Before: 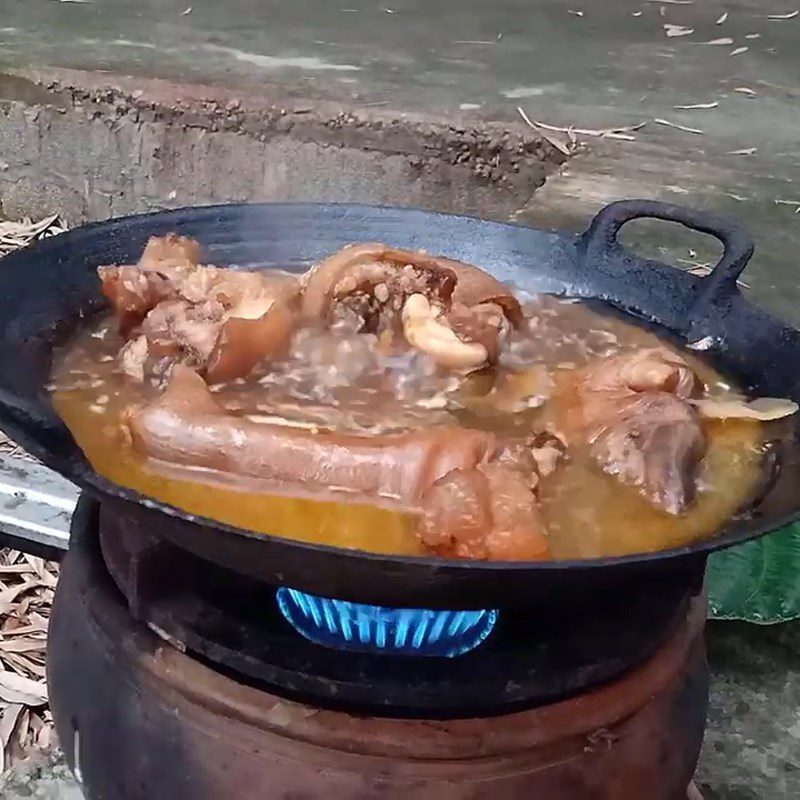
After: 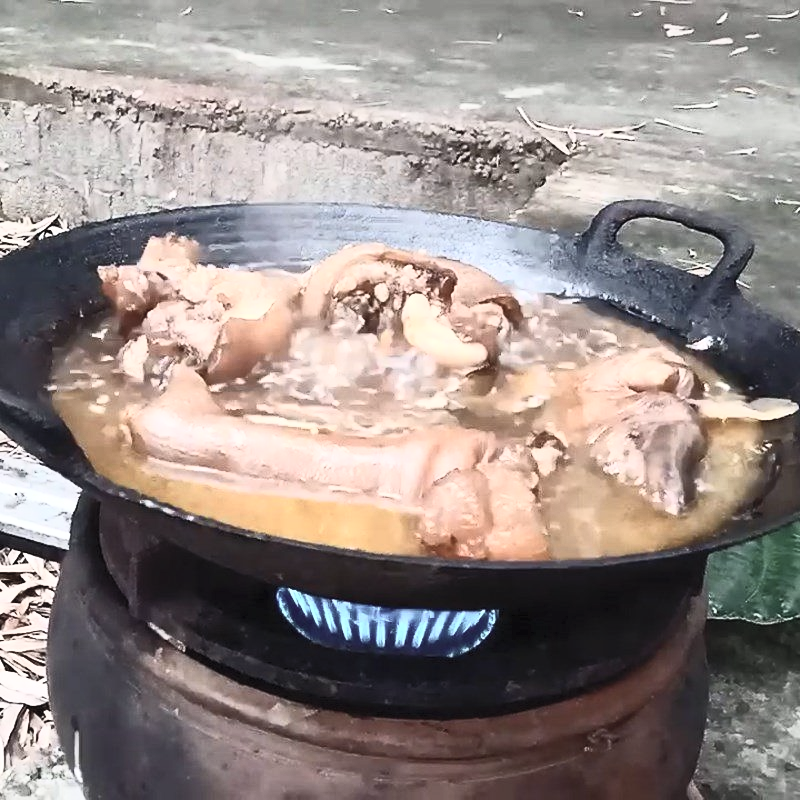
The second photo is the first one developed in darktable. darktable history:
contrast brightness saturation: contrast 0.561, brightness 0.565, saturation -0.346
